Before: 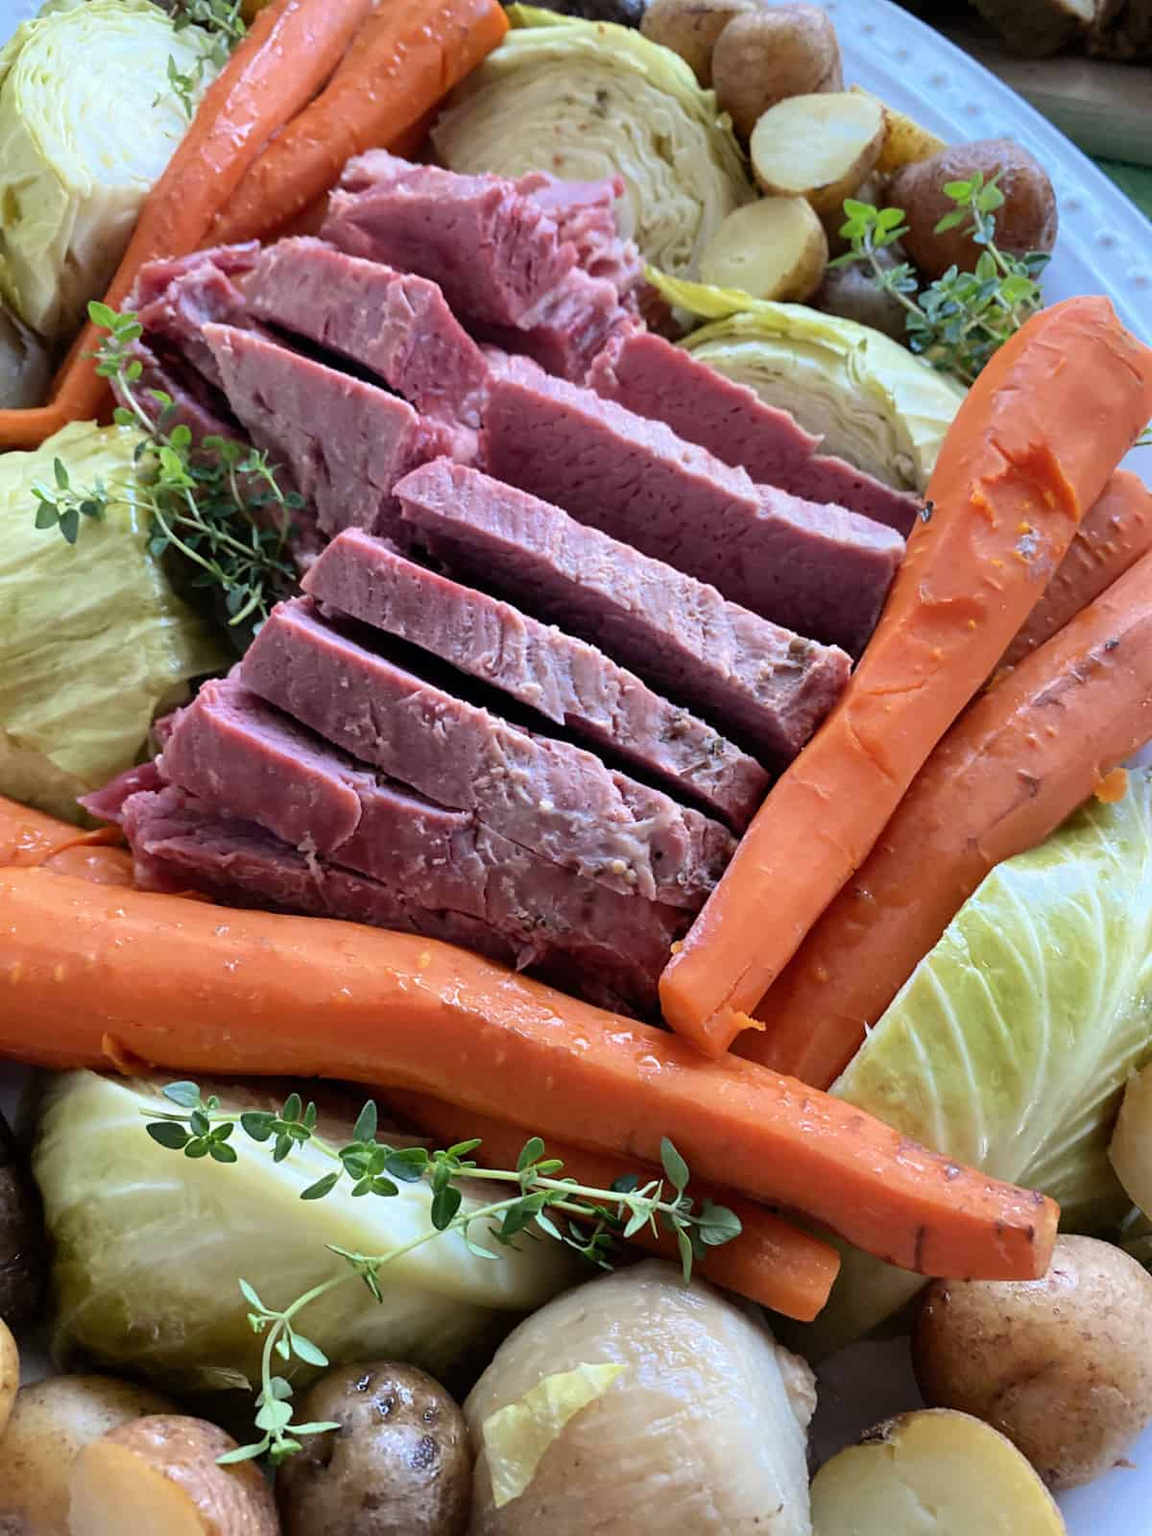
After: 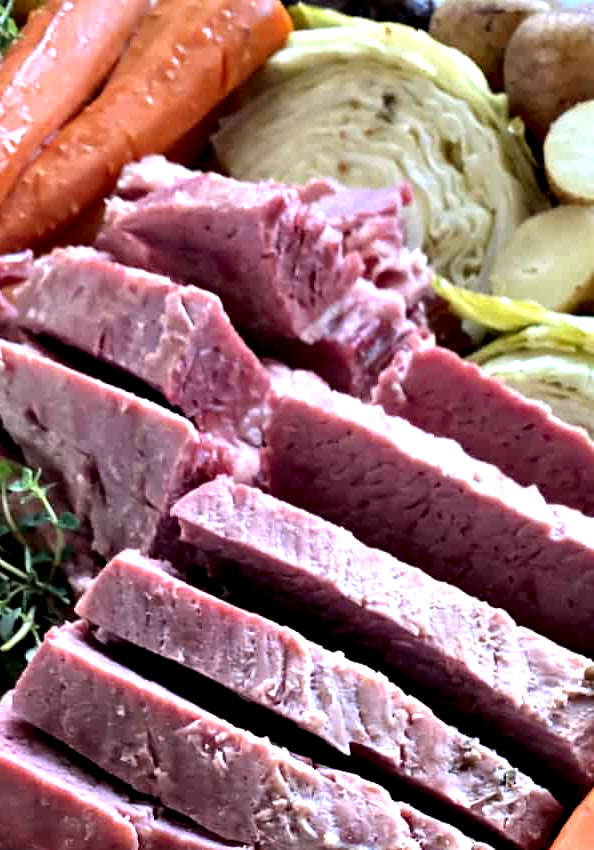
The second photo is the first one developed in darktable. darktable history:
exposure: exposure -0.069 EV, compensate exposure bias true, compensate highlight preservation false
crop: left 19.886%, right 30.509%, bottom 46.817%
contrast equalizer: octaves 7, y [[0.6 ×6], [0.55 ×6], [0 ×6], [0 ×6], [0 ×6]]
tone equalizer: -8 EV -0.395 EV, -7 EV -0.424 EV, -6 EV -0.355 EV, -5 EV -0.231 EV, -3 EV 0.219 EV, -2 EV 0.313 EV, -1 EV 0.368 EV, +0 EV 0.396 EV, smoothing diameter 24.85%, edges refinement/feathering 6.9, preserve details guided filter
